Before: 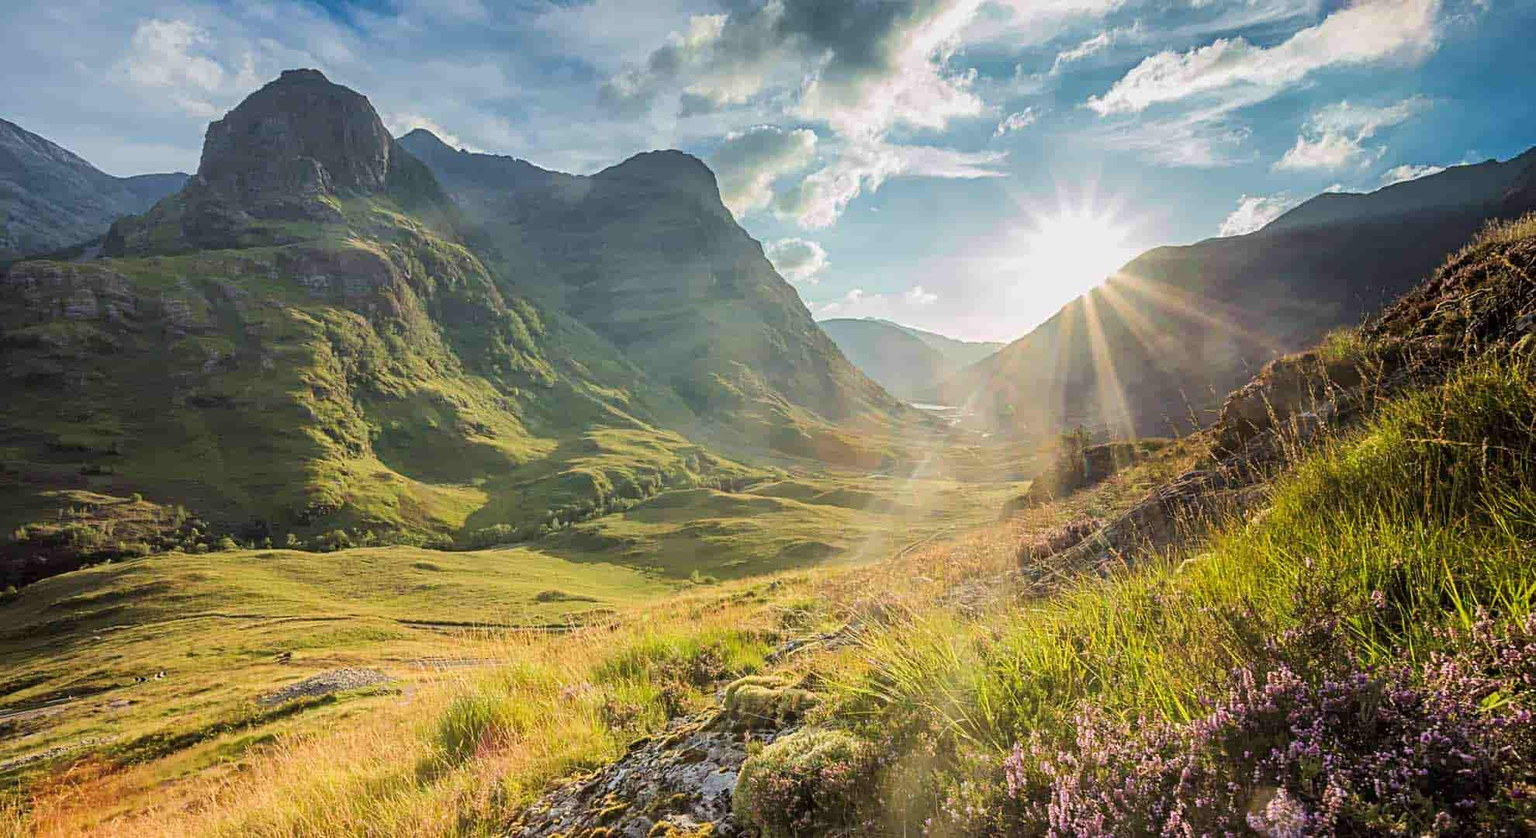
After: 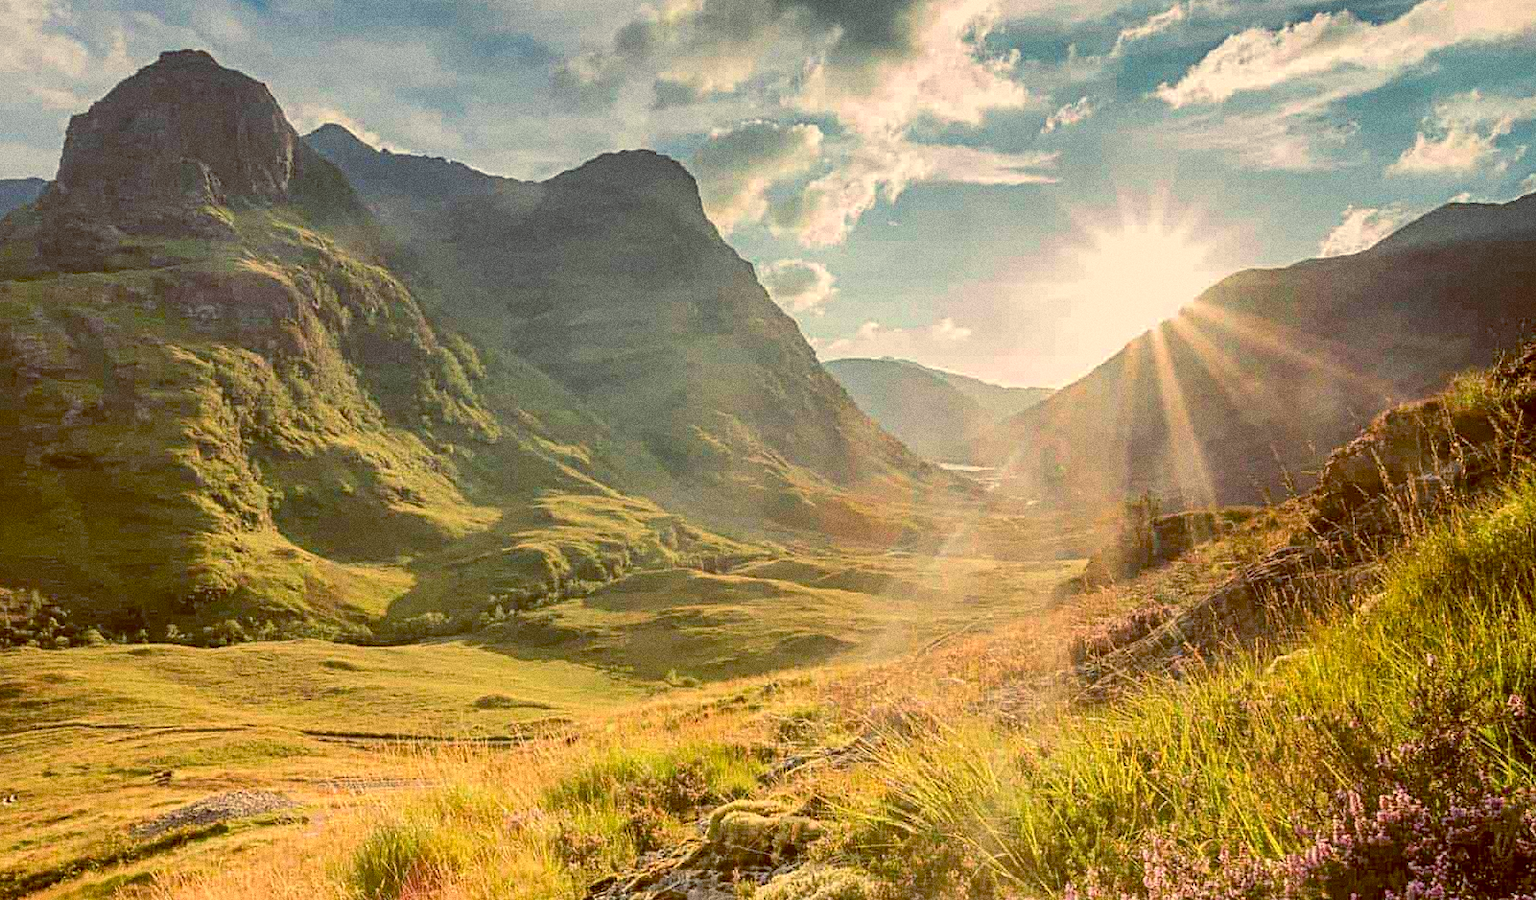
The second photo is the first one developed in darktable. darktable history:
color balance: lift [1, 1.015, 1.004, 0.985], gamma [1, 0.958, 0.971, 1.042], gain [1, 0.956, 0.977, 1.044]
white balance: red 1.123, blue 0.83
grain: coarseness 0.09 ISO, strength 40%
shadows and highlights: shadows 37.27, highlights -28.18, soften with gaussian
crop: left 9.929%, top 3.475%, right 9.188%, bottom 9.529%
